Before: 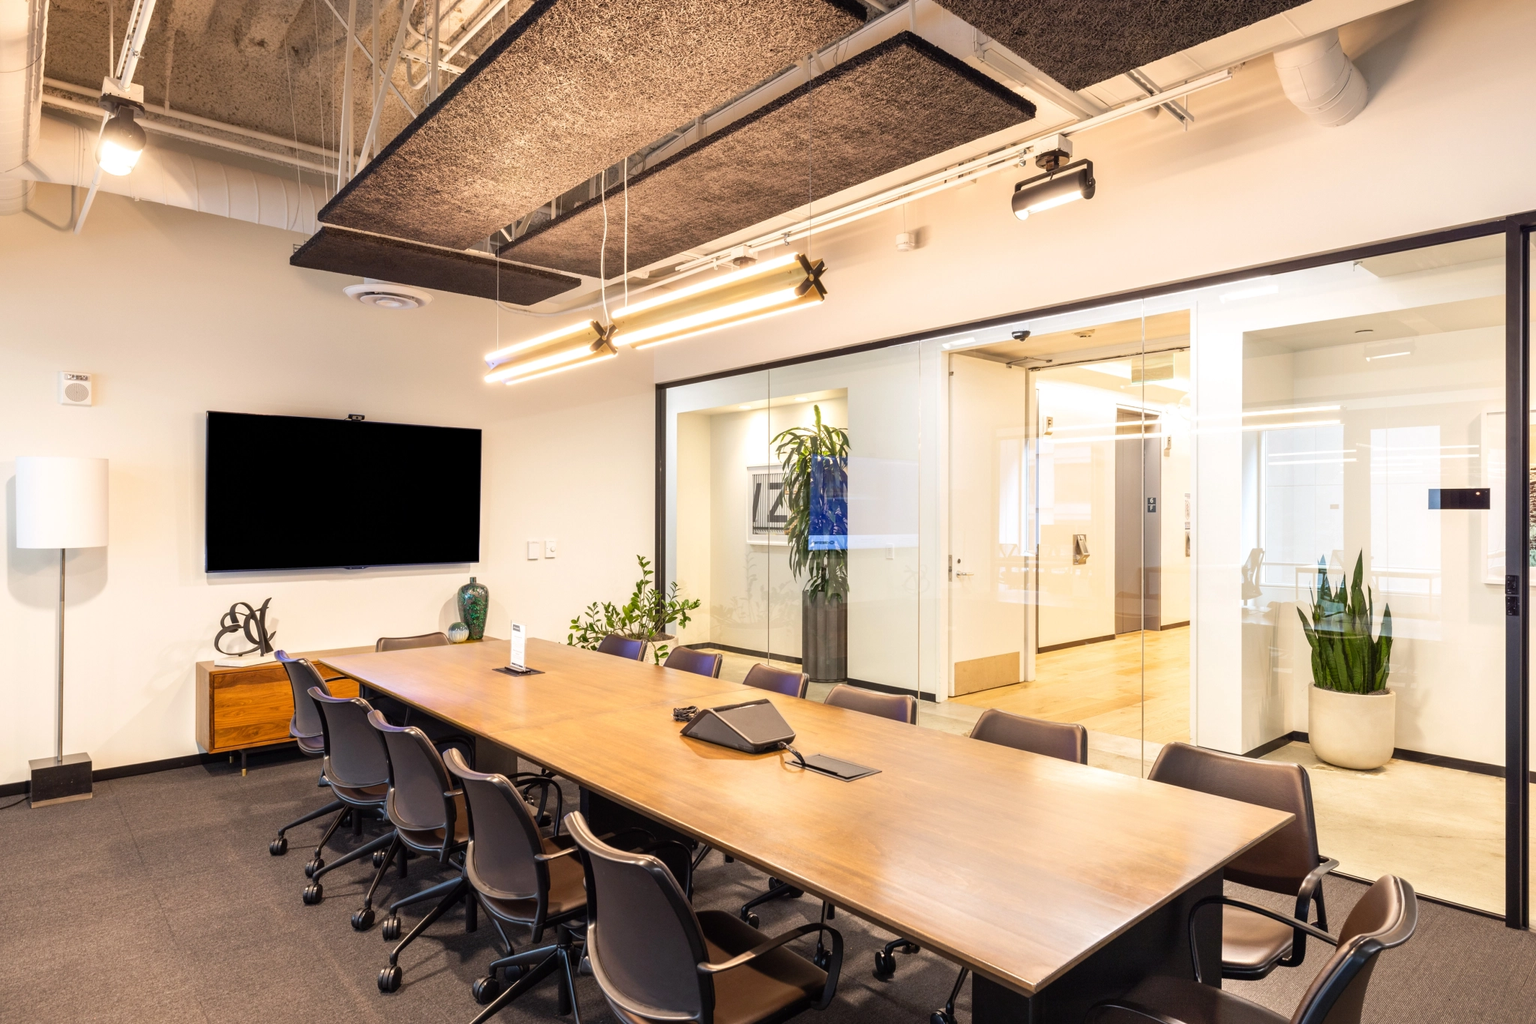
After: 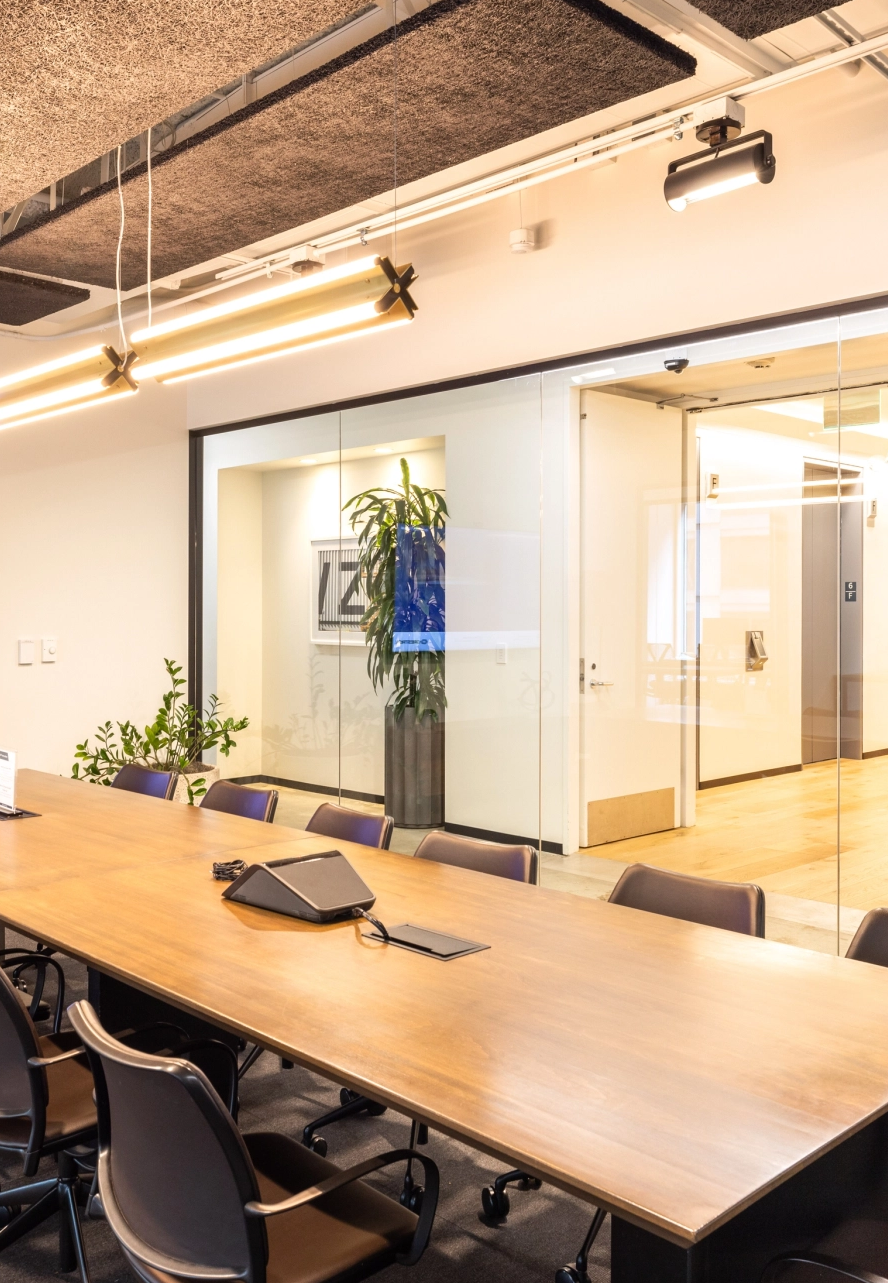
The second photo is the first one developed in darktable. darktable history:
crop: left 33.452%, top 6.025%, right 23.155%
rotate and perspective: automatic cropping off
